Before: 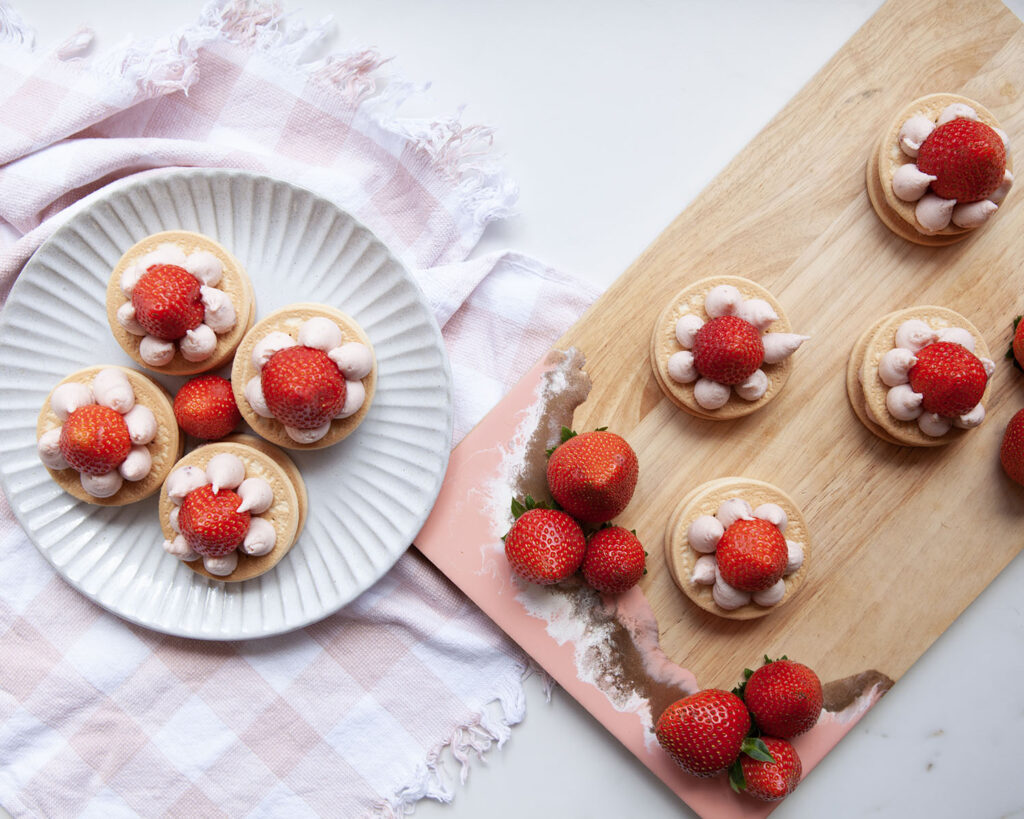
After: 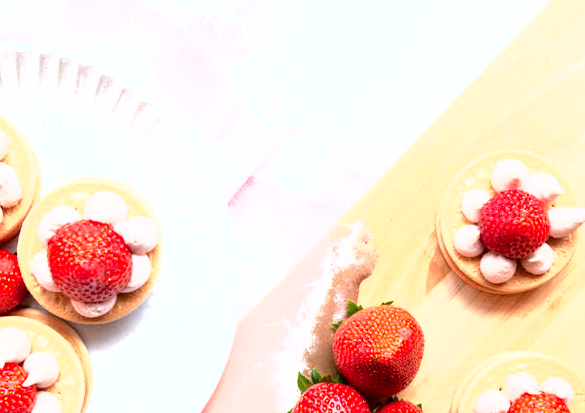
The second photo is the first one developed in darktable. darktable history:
exposure: black level correction 0, exposure 1.45 EV, compensate exposure bias true, compensate highlight preservation false
crop: left 20.932%, top 15.471%, right 21.848%, bottom 34.081%
fill light: exposure -2 EV, width 8.6
